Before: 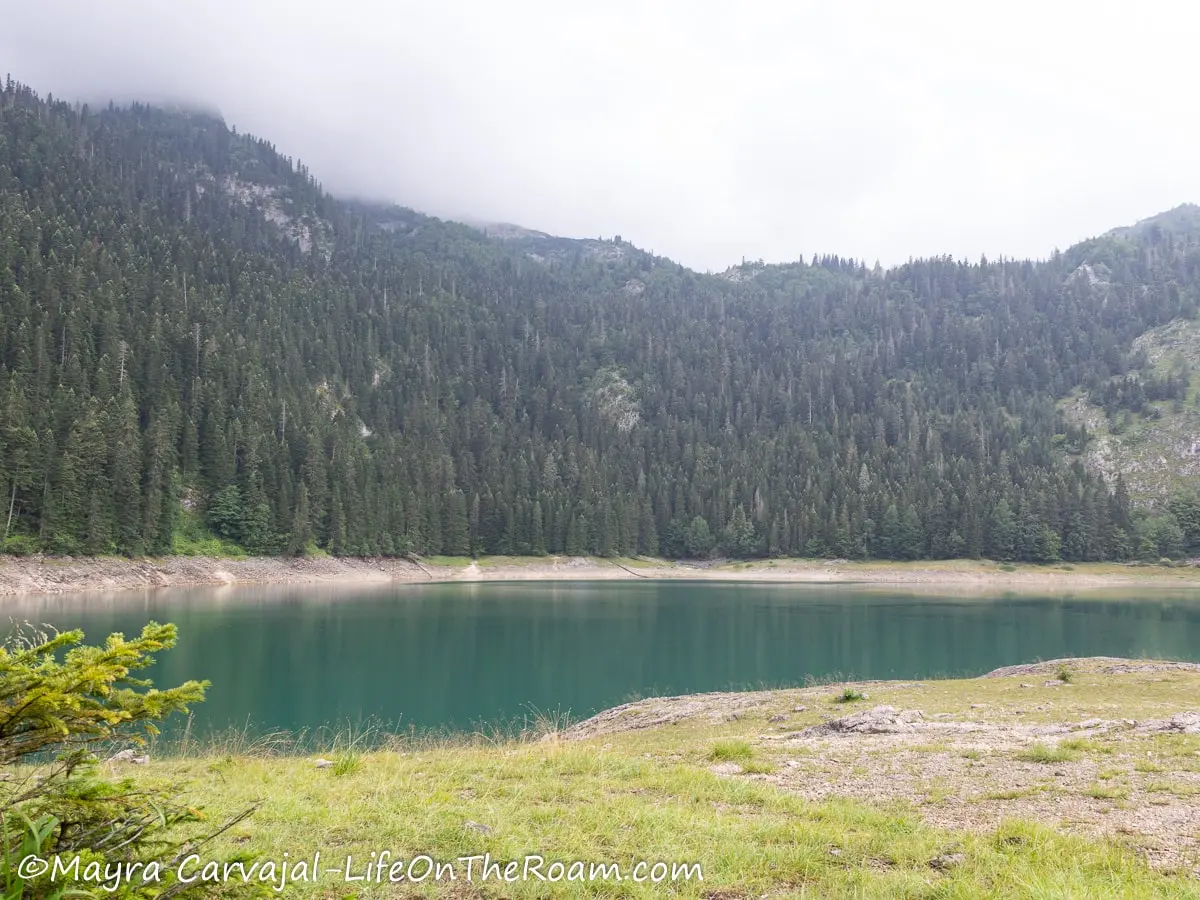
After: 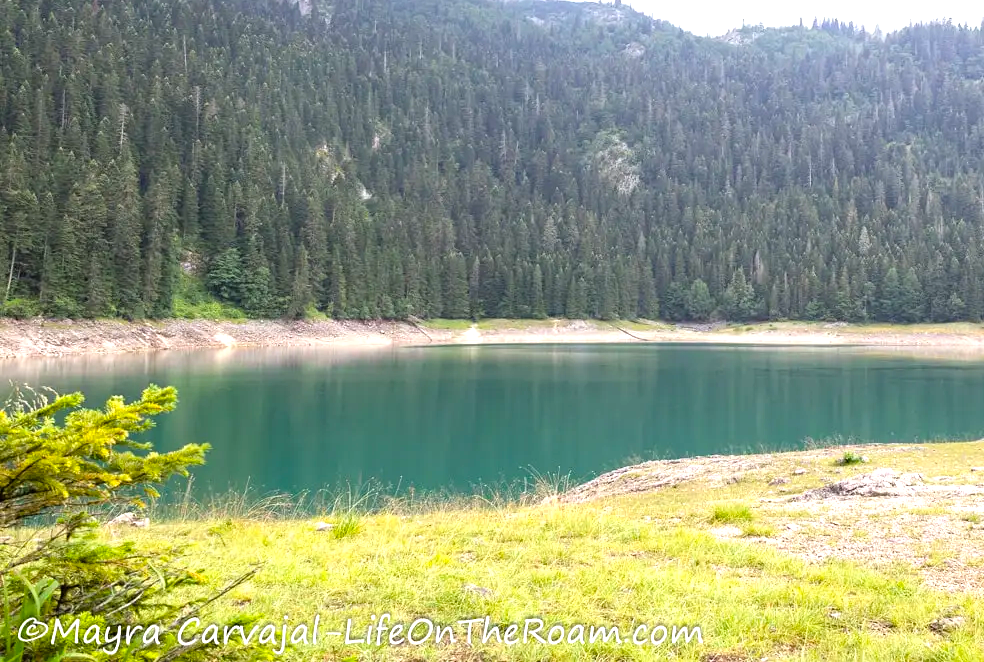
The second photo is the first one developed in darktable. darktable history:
tone equalizer: -8 EV -0.721 EV, -7 EV -0.68 EV, -6 EV -0.627 EV, -5 EV -0.384 EV, -3 EV 0.381 EV, -2 EV 0.6 EV, -1 EV 0.684 EV, +0 EV 0.729 EV
color balance rgb: perceptual saturation grading › global saturation 10.261%, global vibrance 20%
haze removal: strength 0.1, compatibility mode true, adaptive false
crop: top 26.439%, right 17.957%
